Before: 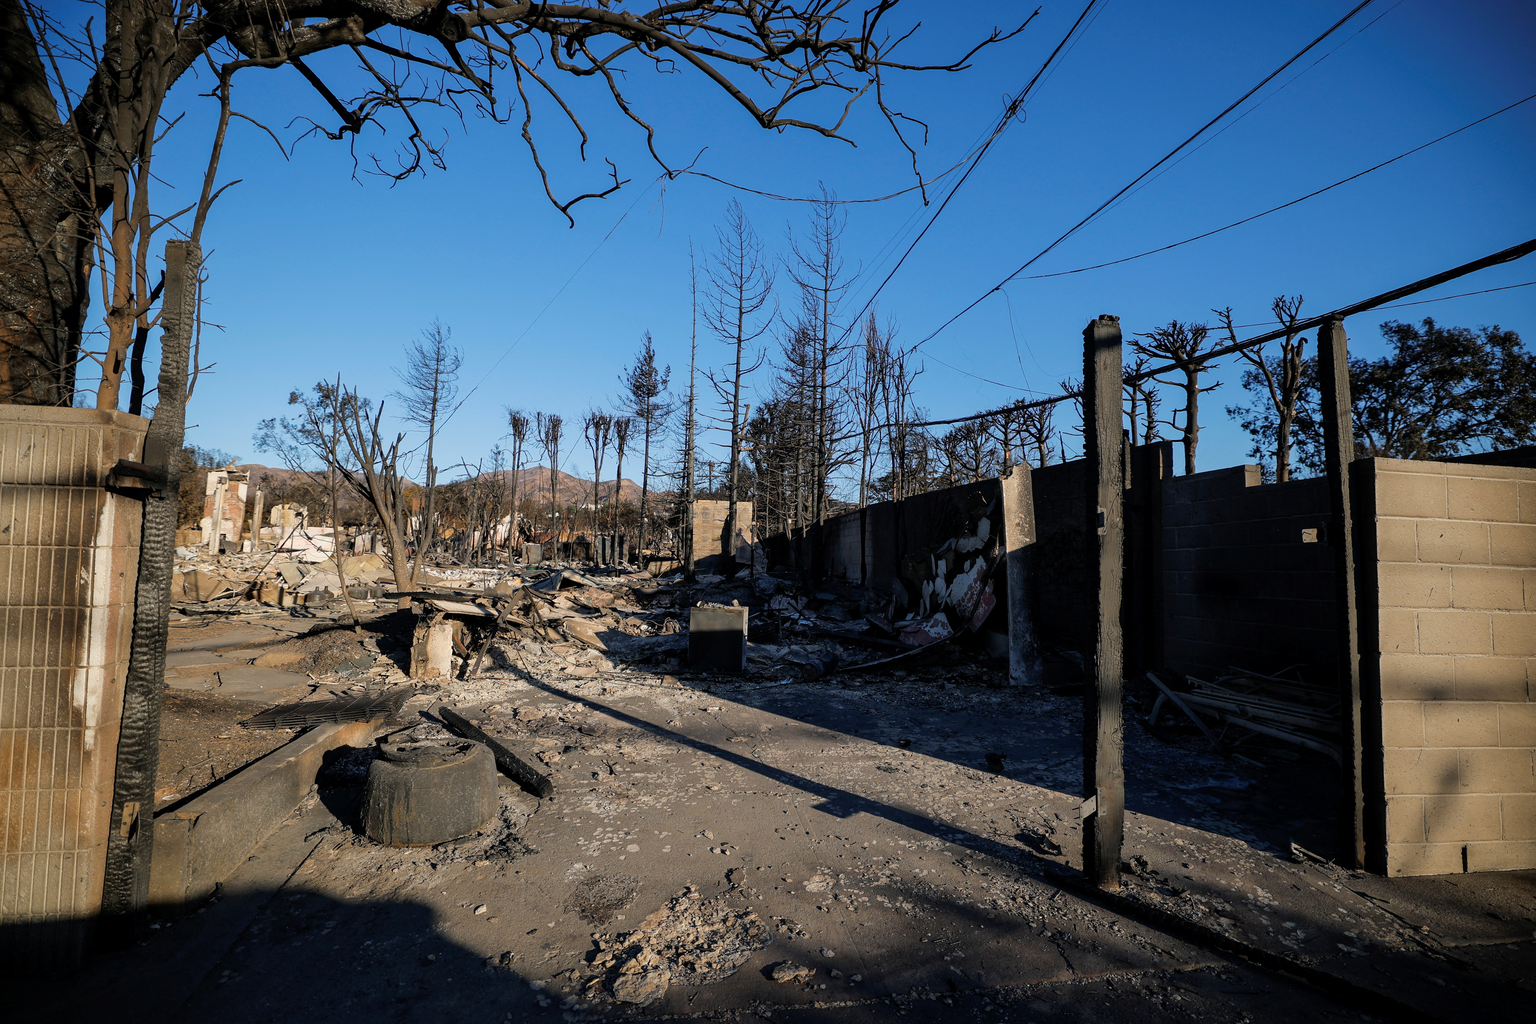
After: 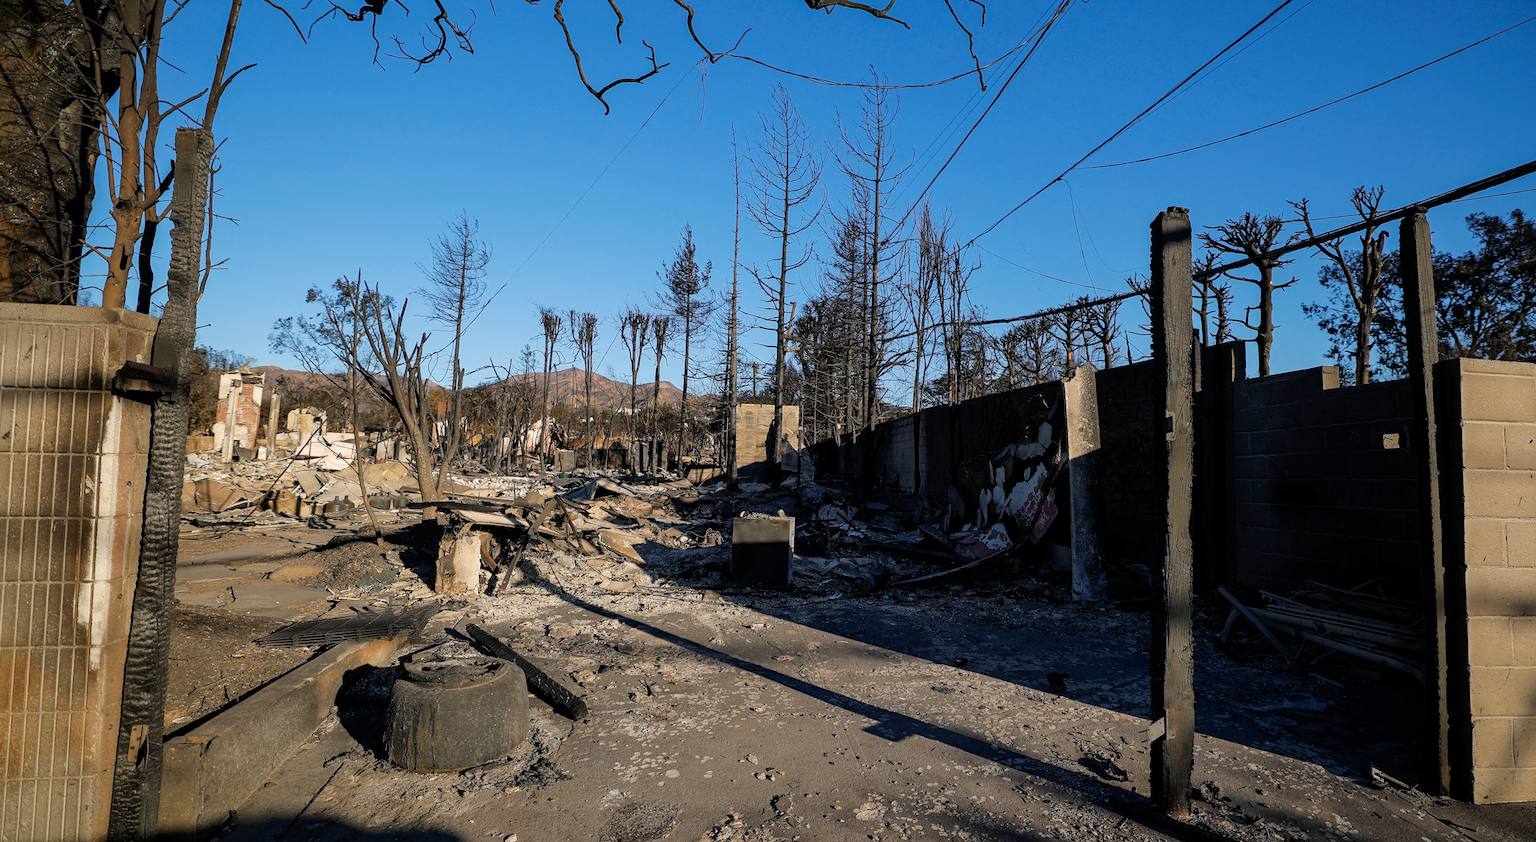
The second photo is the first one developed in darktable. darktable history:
crop and rotate: angle 0.034°, top 11.724%, right 5.781%, bottom 10.729%
haze removal: compatibility mode true, adaptive false
